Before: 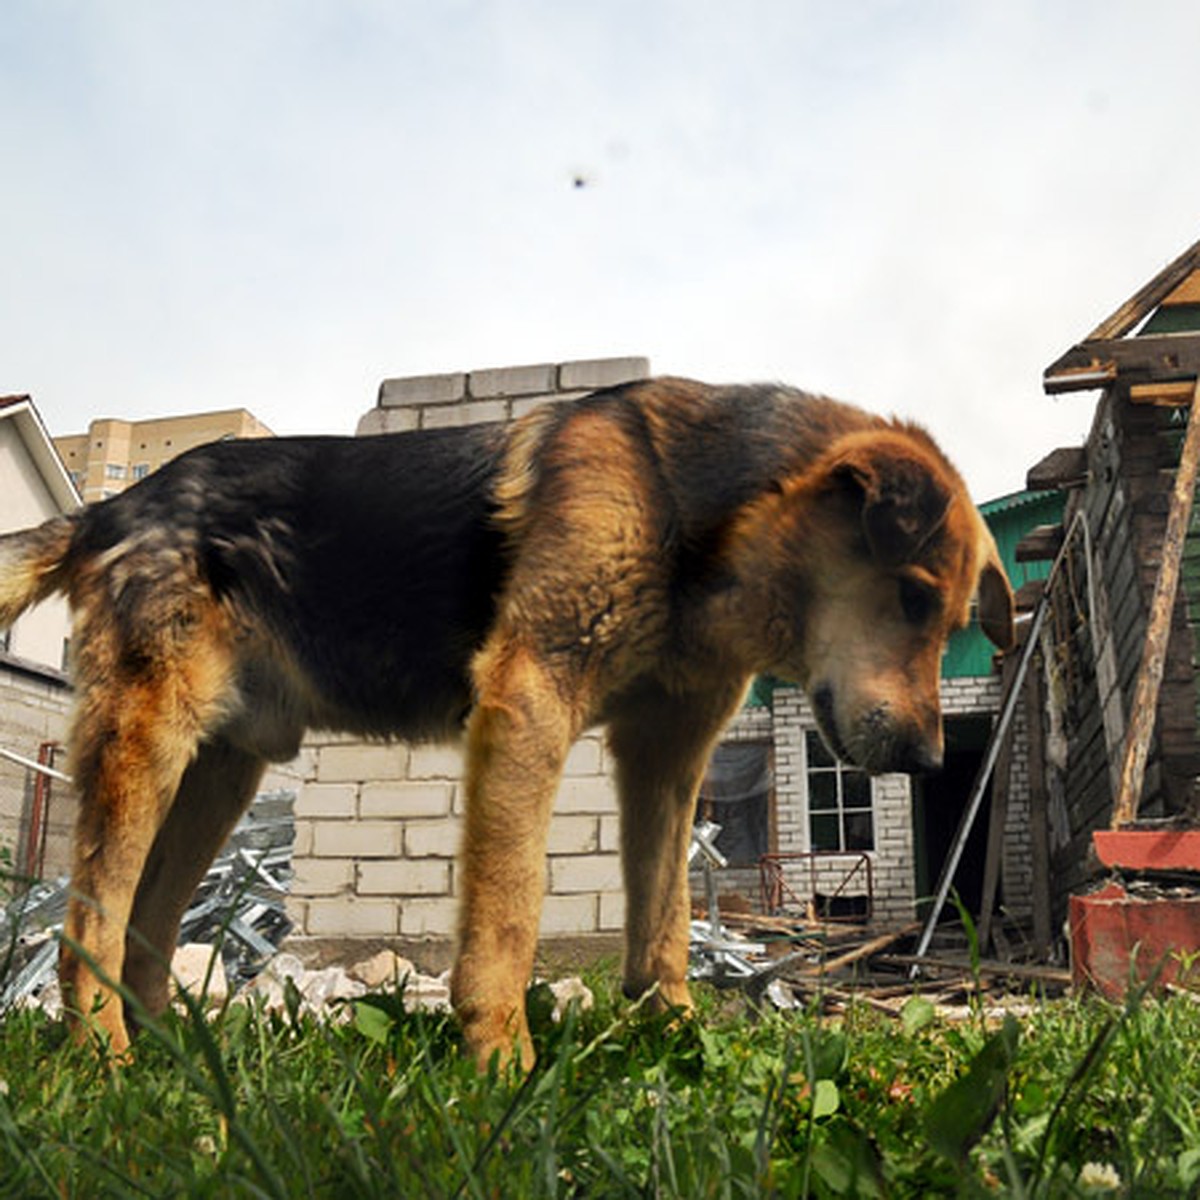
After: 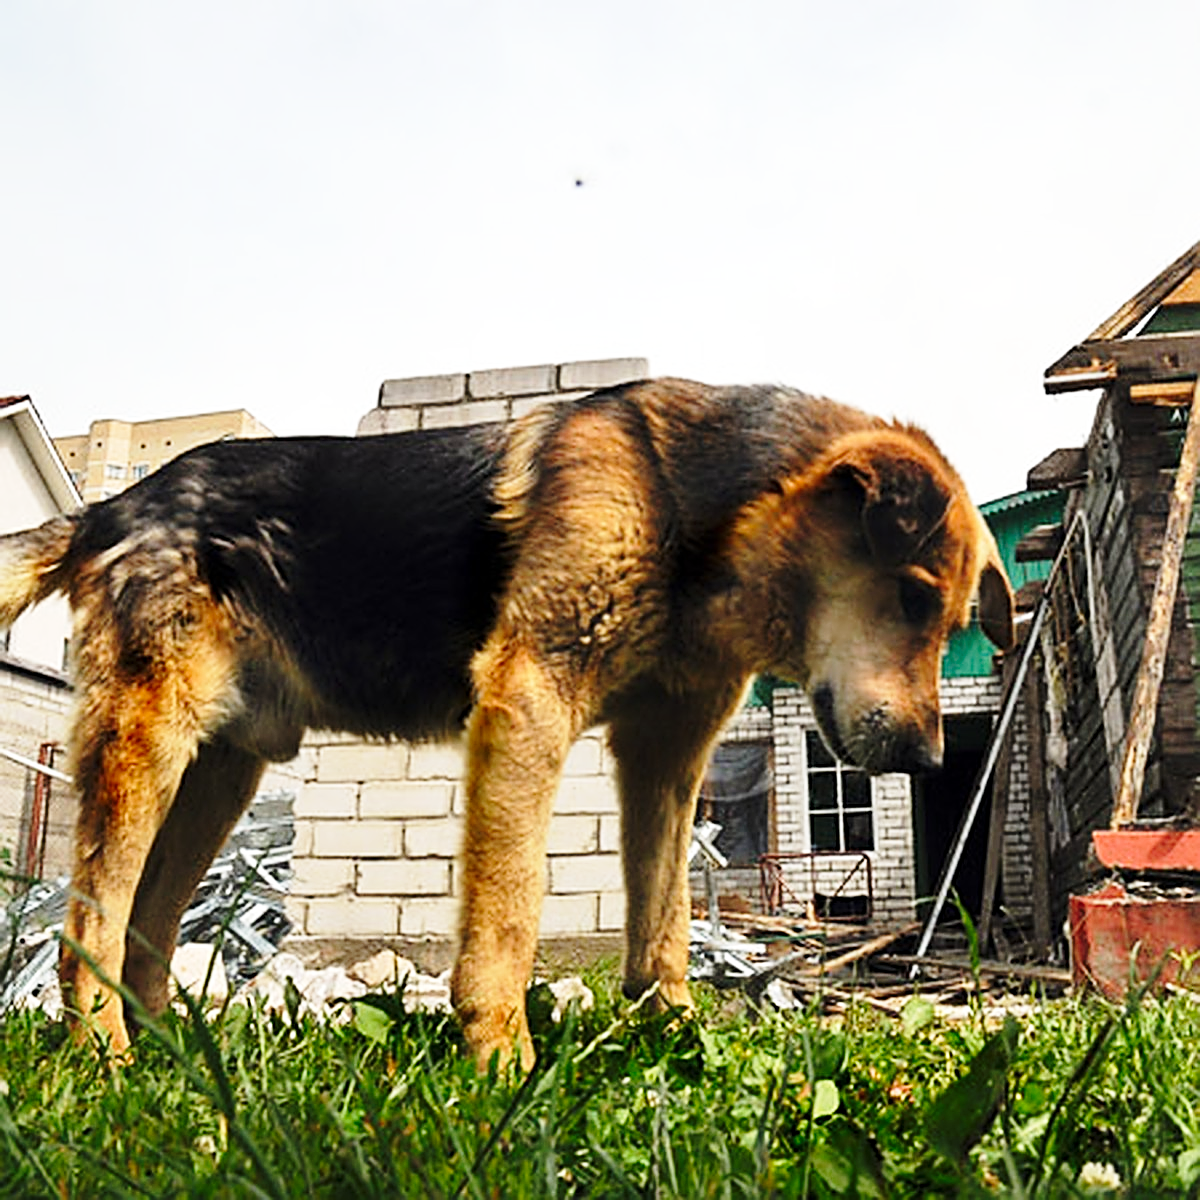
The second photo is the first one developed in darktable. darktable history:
base curve: curves: ch0 [(0, 0) (0.028, 0.03) (0.121, 0.232) (0.46, 0.748) (0.859, 0.968) (1, 1)], preserve colors none
sharpen: radius 2.584, amount 0.688
